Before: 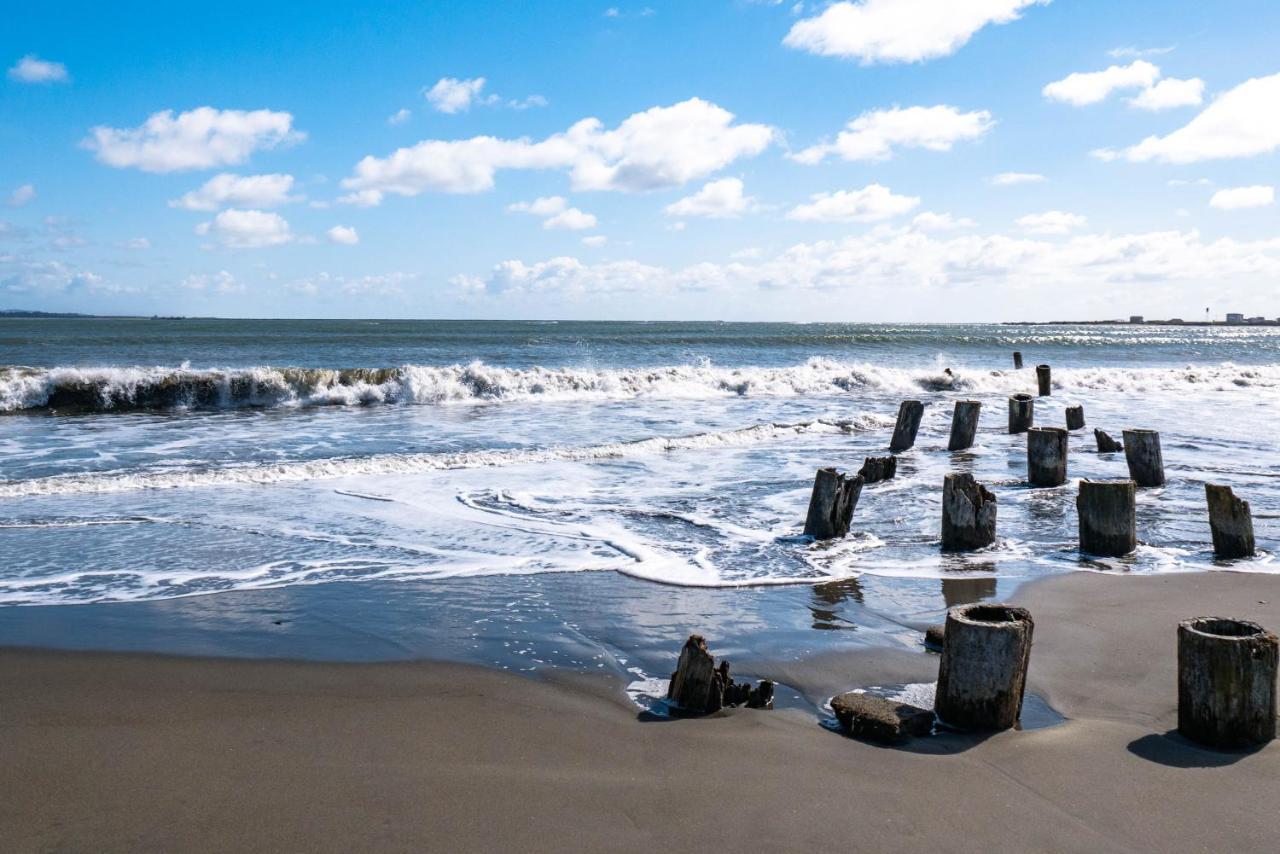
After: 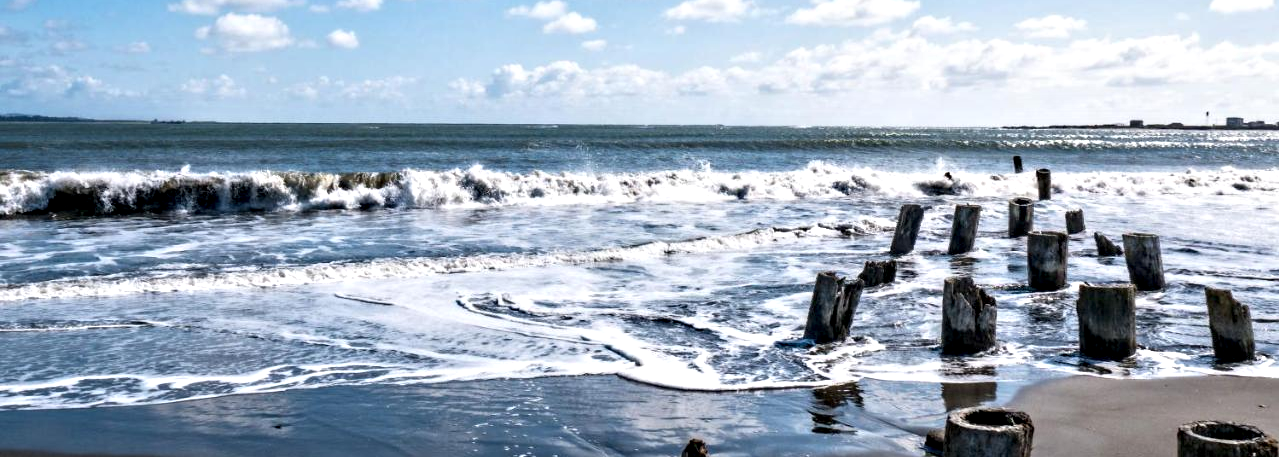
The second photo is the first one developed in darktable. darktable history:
crop and rotate: top 23.043%, bottom 23.437%
contrast equalizer: y [[0.511, 0.558, 0.631, 0.632, 0.559, 0.512], [0.5 ×6], [0.507, 0.559, 0.627, 0.644, 0.647, 0.647], [0 ×6], [0 ×6]]
